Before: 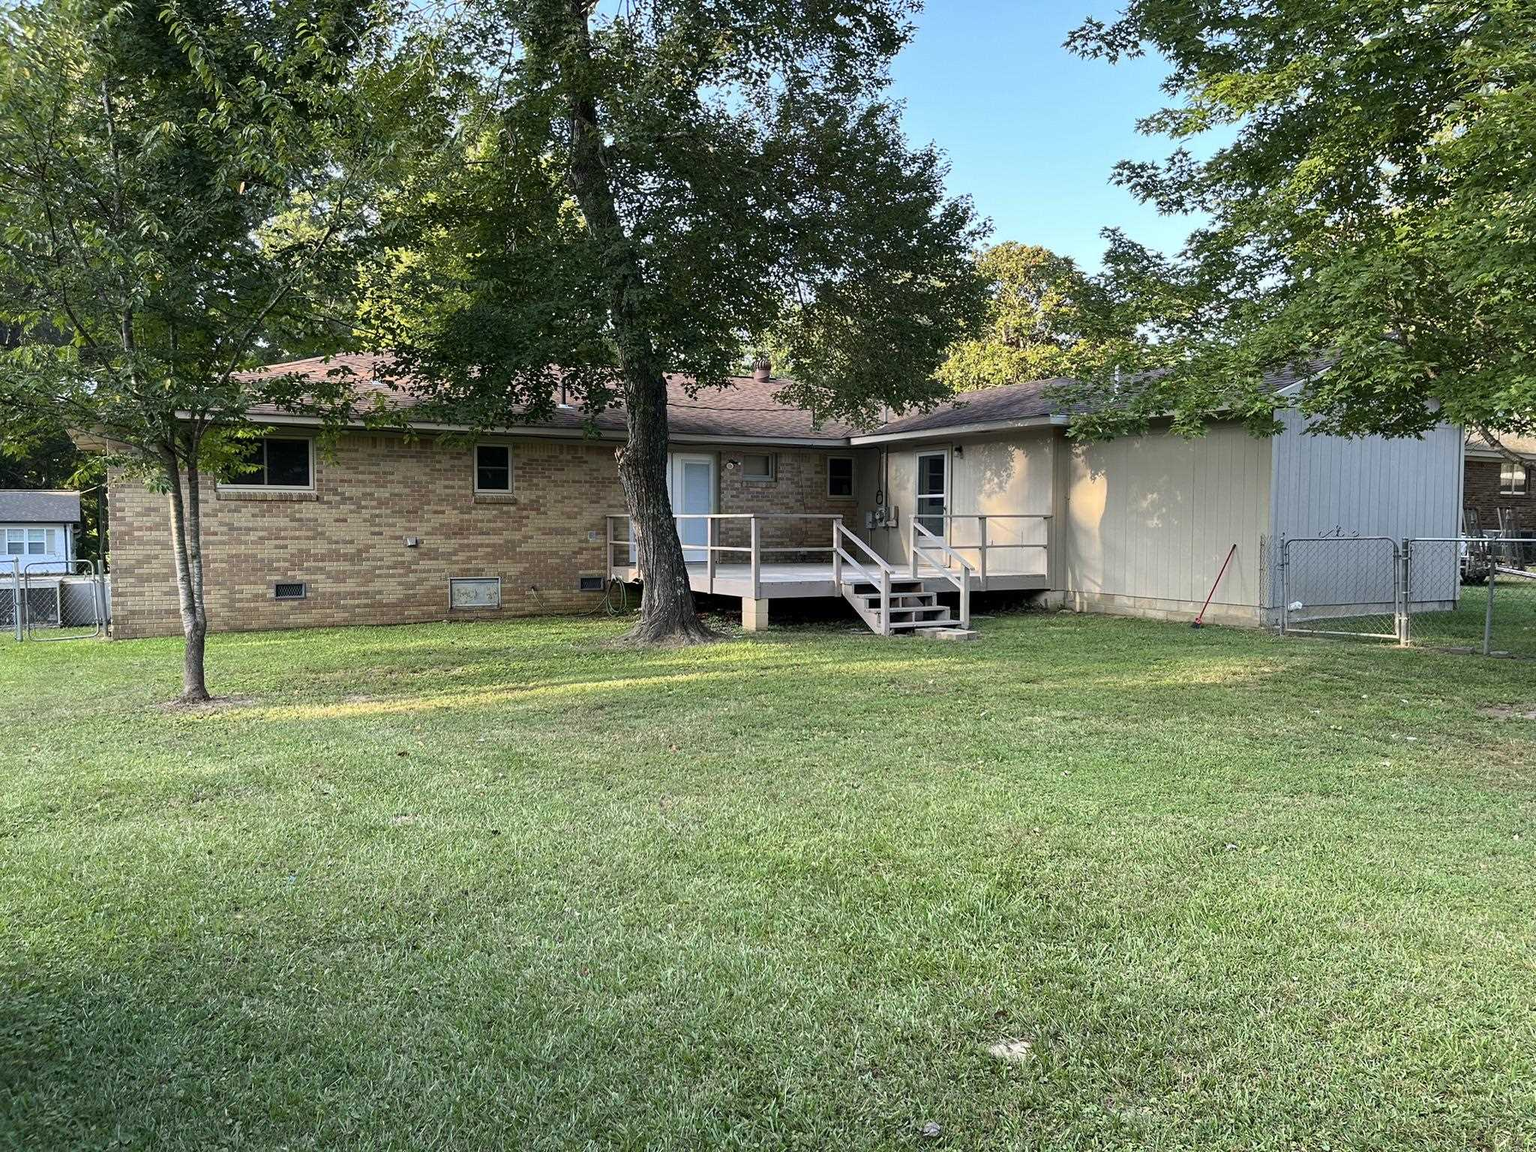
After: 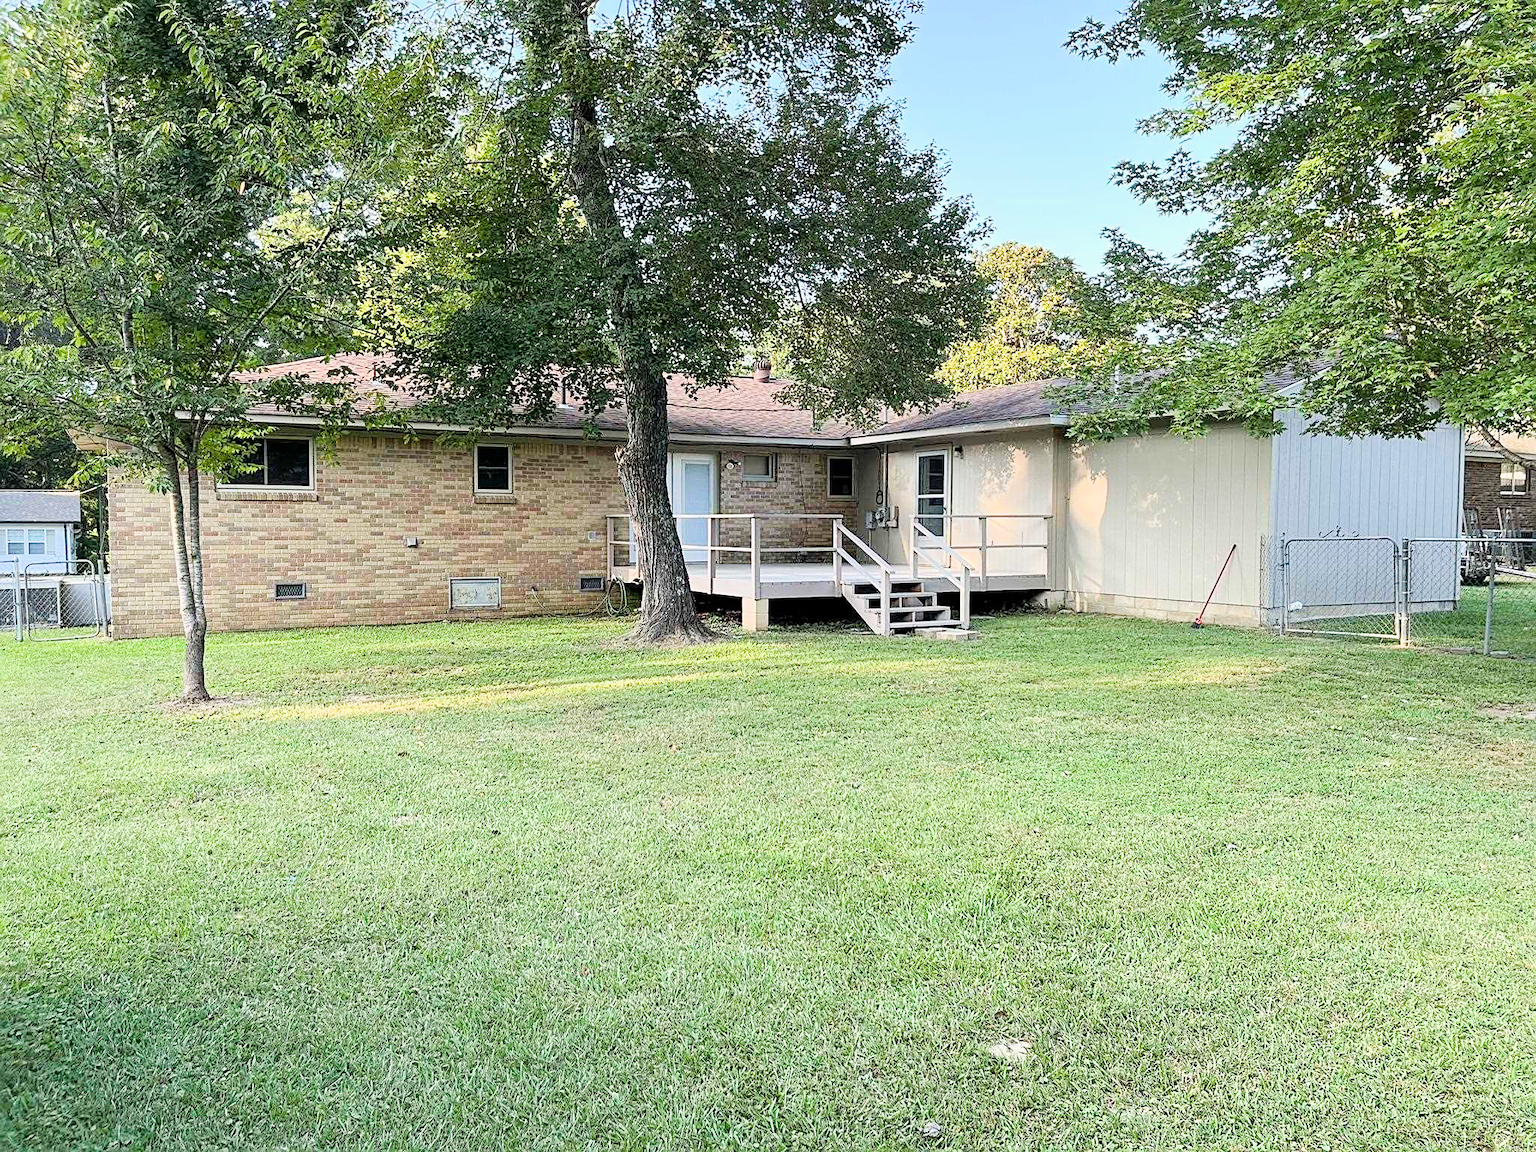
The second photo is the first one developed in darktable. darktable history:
sharpen: on, module defaults
exposure: black level correction 0, exposure 1.5 EV, compensate highlight preservation false
filmic rgb: black relative exposure -7.65 EV, white relative exposure 4.56 EV, hardness 3.61
